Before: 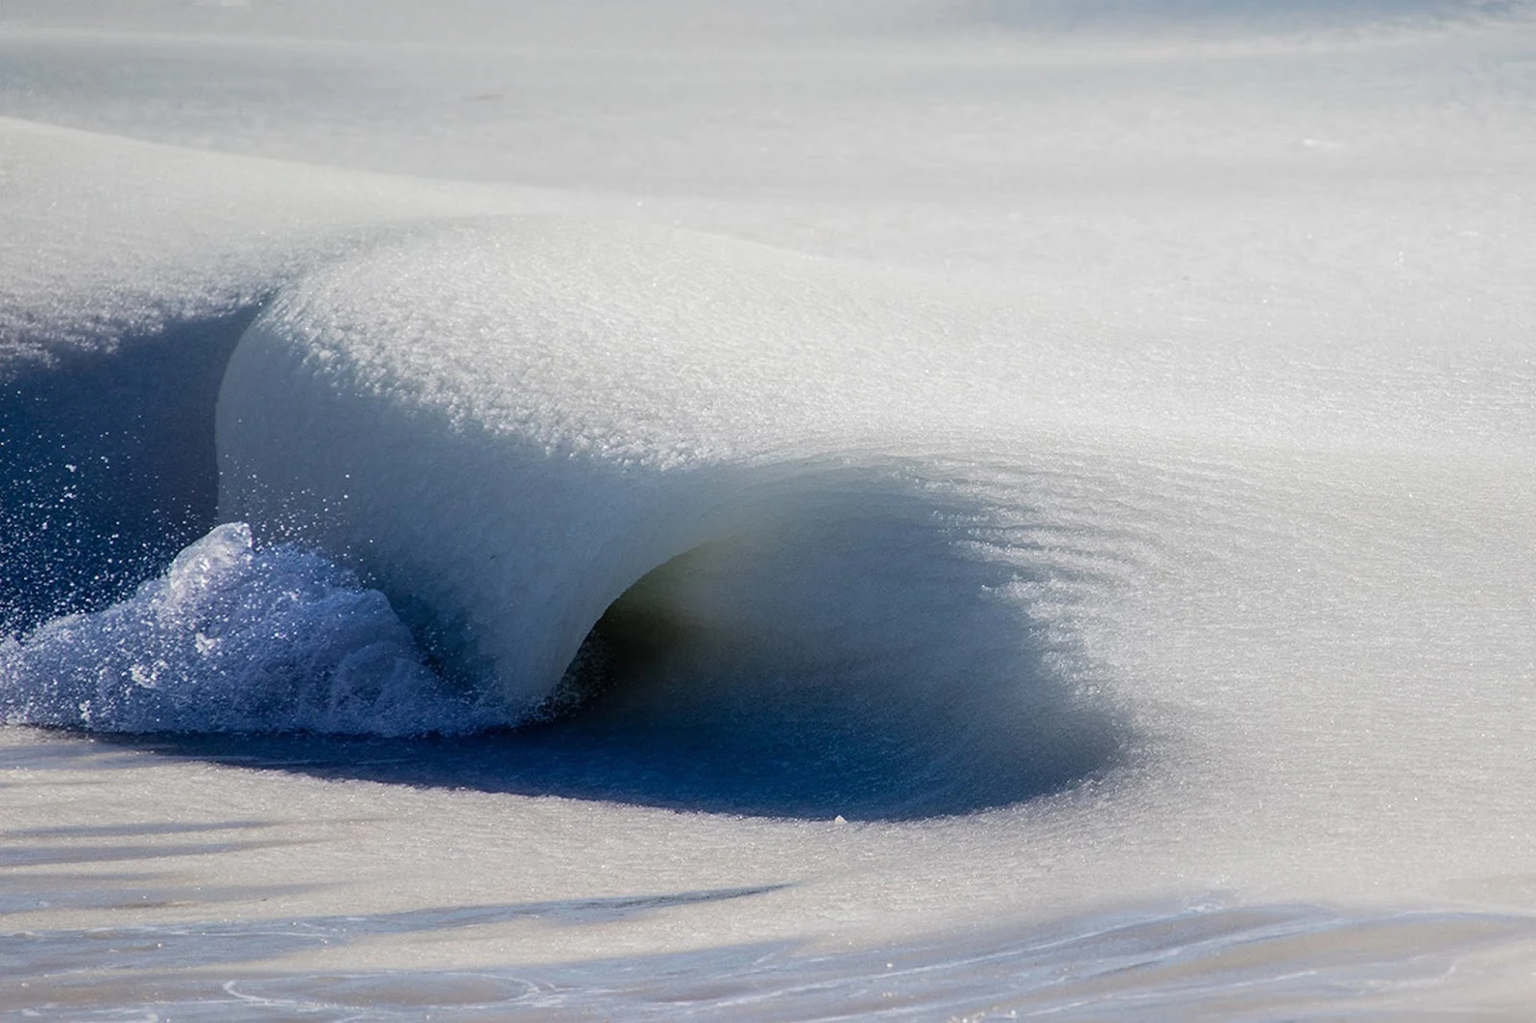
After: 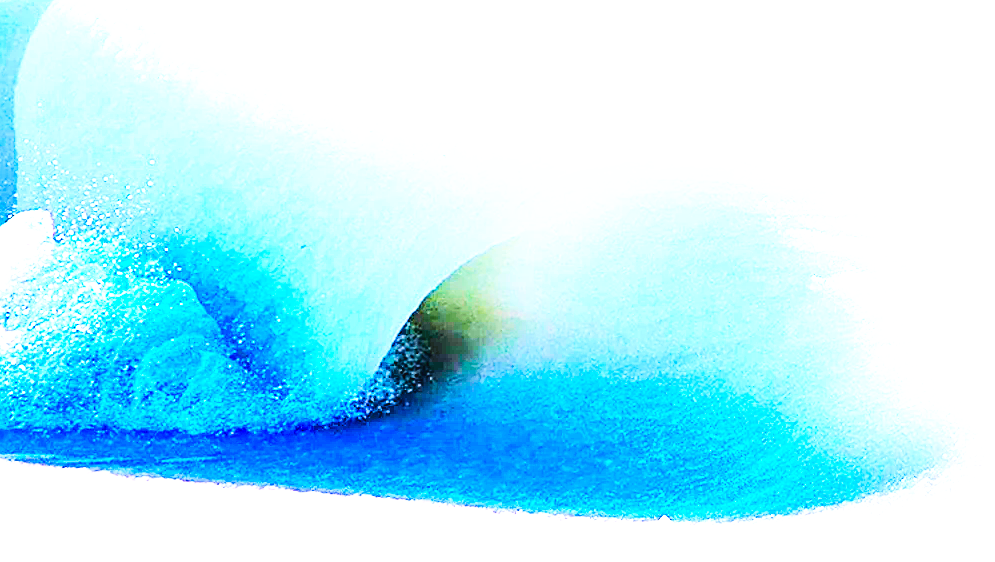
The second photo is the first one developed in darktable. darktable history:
sharpen: on, module defaults
base curve: curves: ch0 [(0, 0.003) (0.001, 0.002) (0.006, 0.004) (0.02, 0.022) (0.048, 0.086) (0.094, 0.234) (0.162, 0.431) (0.258, 0.629) (0.385, 0.8) (0.548, 0.918) (0.751, 0.988) (1, 1)], preserve colors none
color balance rgb: power › luminance -8.892%, linear chroma grading › global chroma 15.135%, perceptual saturation grading › global saturation 59.963%, perceptual saturation grading › highlights 20.462%, perceptual saturation grading › shadows -49.742%, perceptual brilliance grading › global brilliance 1.493%, perceptual brilliance grading › highlights 7.855%, perceptual brilliance grading › shadows -3.647%, global vibrance 20%
contrast brightness saturation: contrast 0.204, brightness 0.155, saturation 0.217
velvia: on, module defaults
exposure: exposure 2.048 EV, compensate highlight preservation false
crop: left 13.183%, top 31.346%, right 24.597%, bottom 15.842%
tone equalizer: -7 EV 0.161 EV, -6 EV 0.569 EV, -5 EV 1.14 EV, -4 EV 1.35 EV, -3 EV 1.15 EV, -2 EV 0.6 EV, -1 EV 0.158 EV, mask exposure compensation -0.511 EV
